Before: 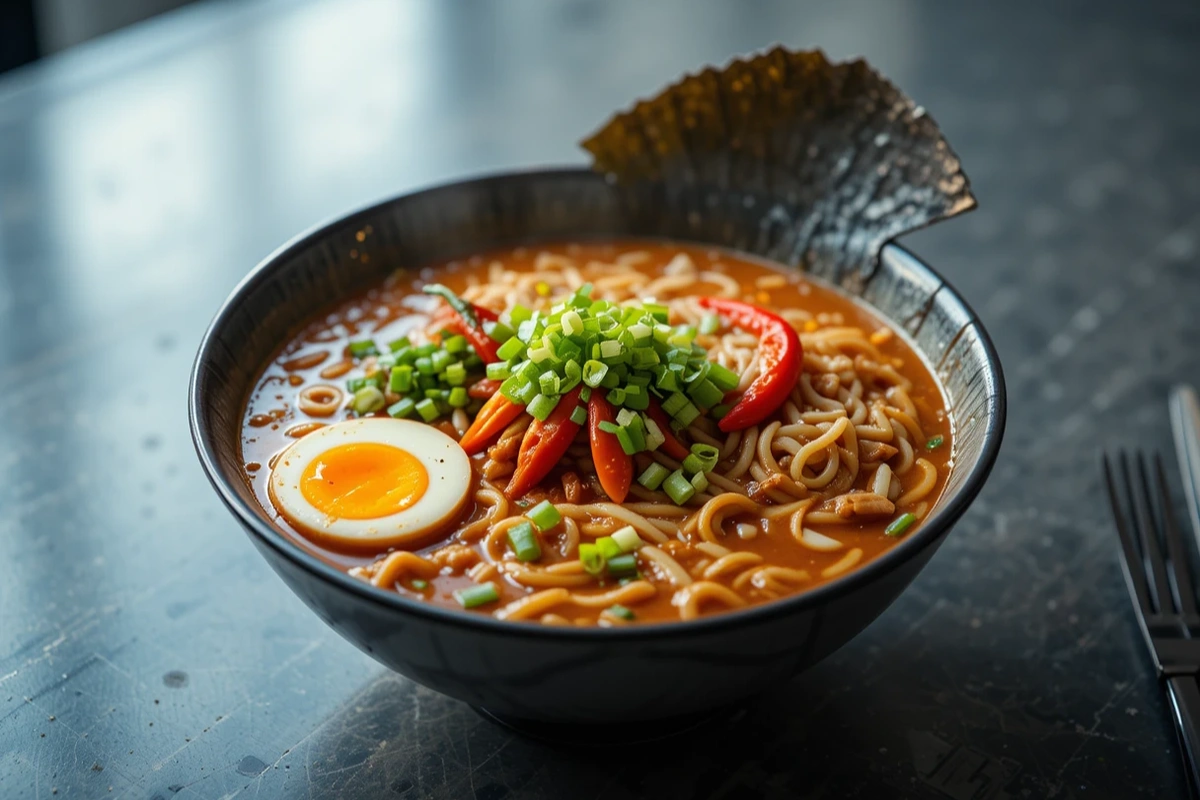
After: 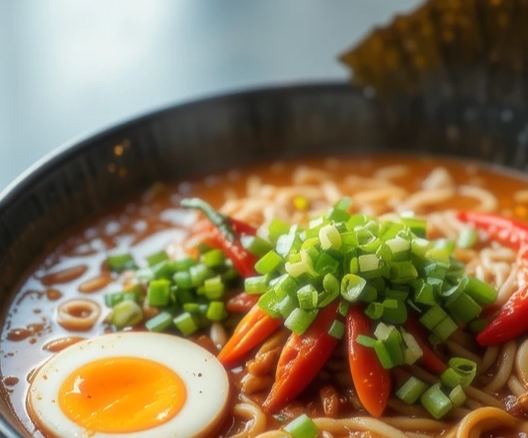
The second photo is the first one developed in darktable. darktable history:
crop: left 20.248%, top 10.86%, right 35.675%, bottom 34.321%
soften: size 19.52%, mix 20.32%
